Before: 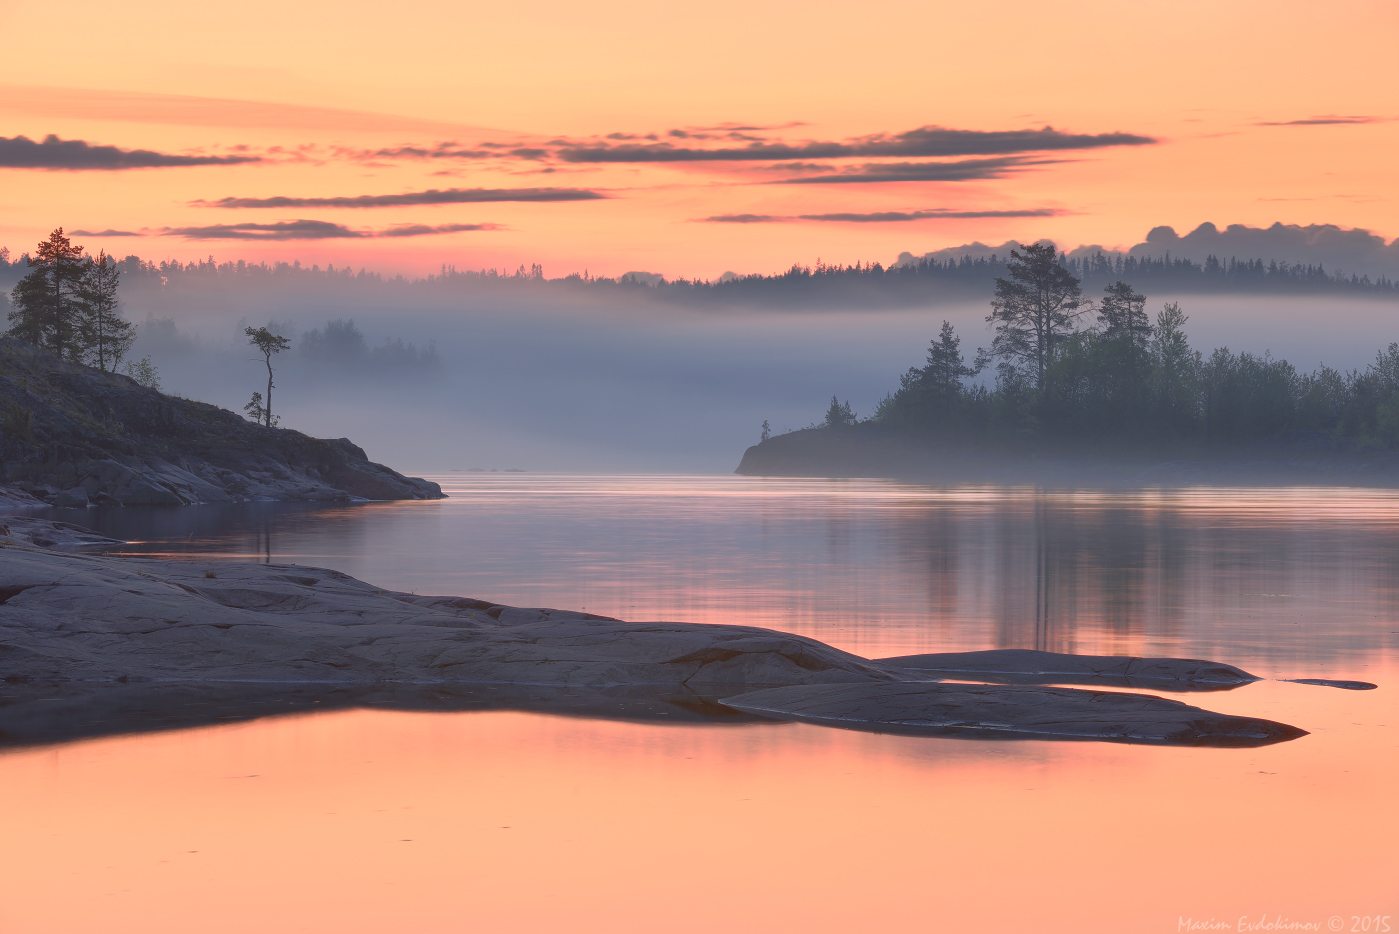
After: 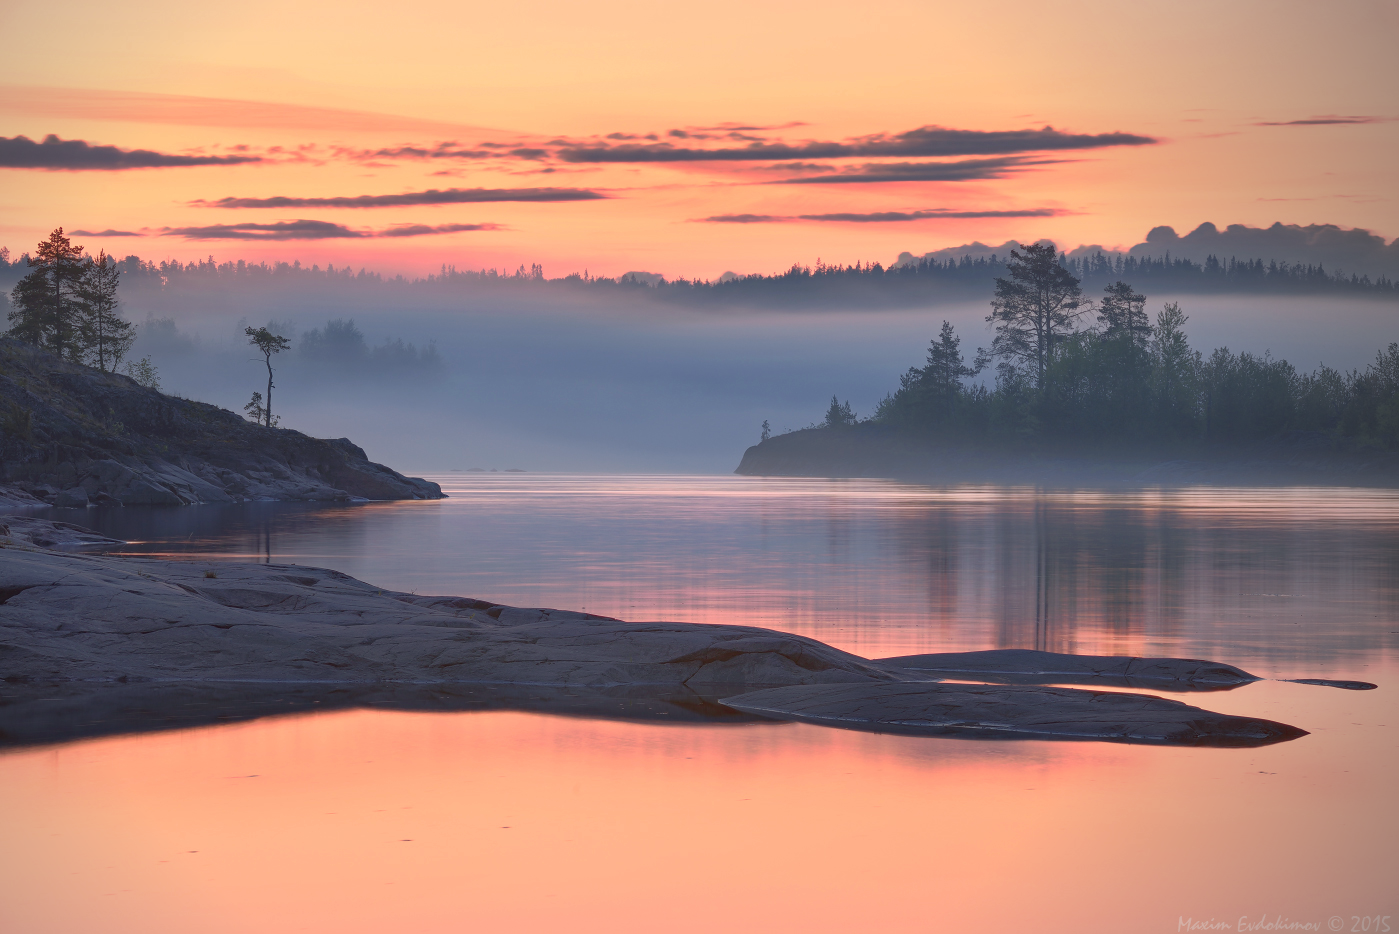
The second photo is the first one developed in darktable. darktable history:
vignetting: center (-0.15, 0.013)
haze removal: compatibility mode true, adaptive false
